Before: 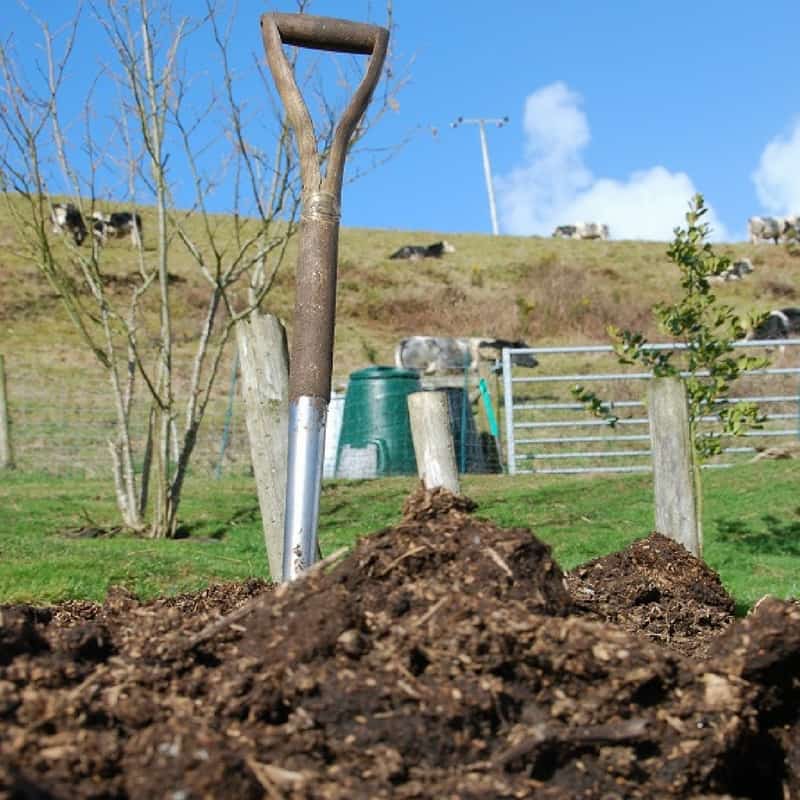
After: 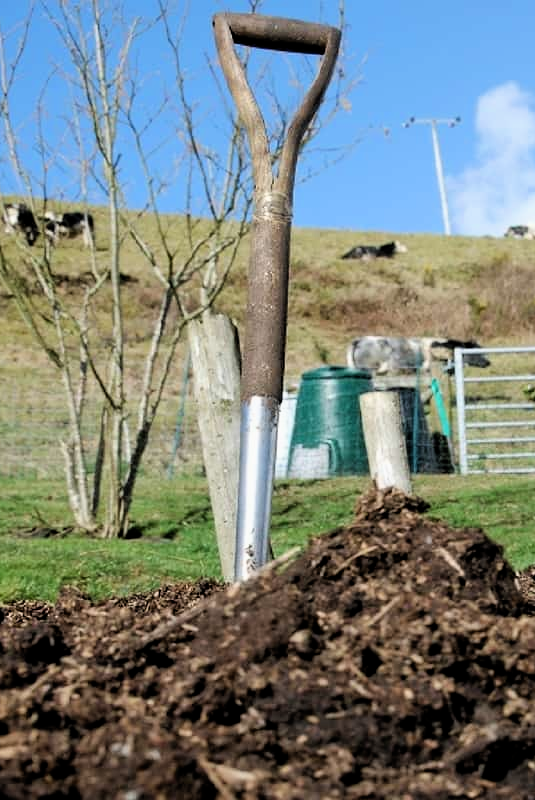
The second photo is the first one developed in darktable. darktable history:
crop and rotate: left 6.235%, right 26.83%
filmic rgb: black relative exposure -6.27 EV, white relative exposure 2.8 EV, target black luminance 0%, hardness 4.61, latitude 67.49%, contrast 1.292, shadows ↔ highlights balance -3.48%
